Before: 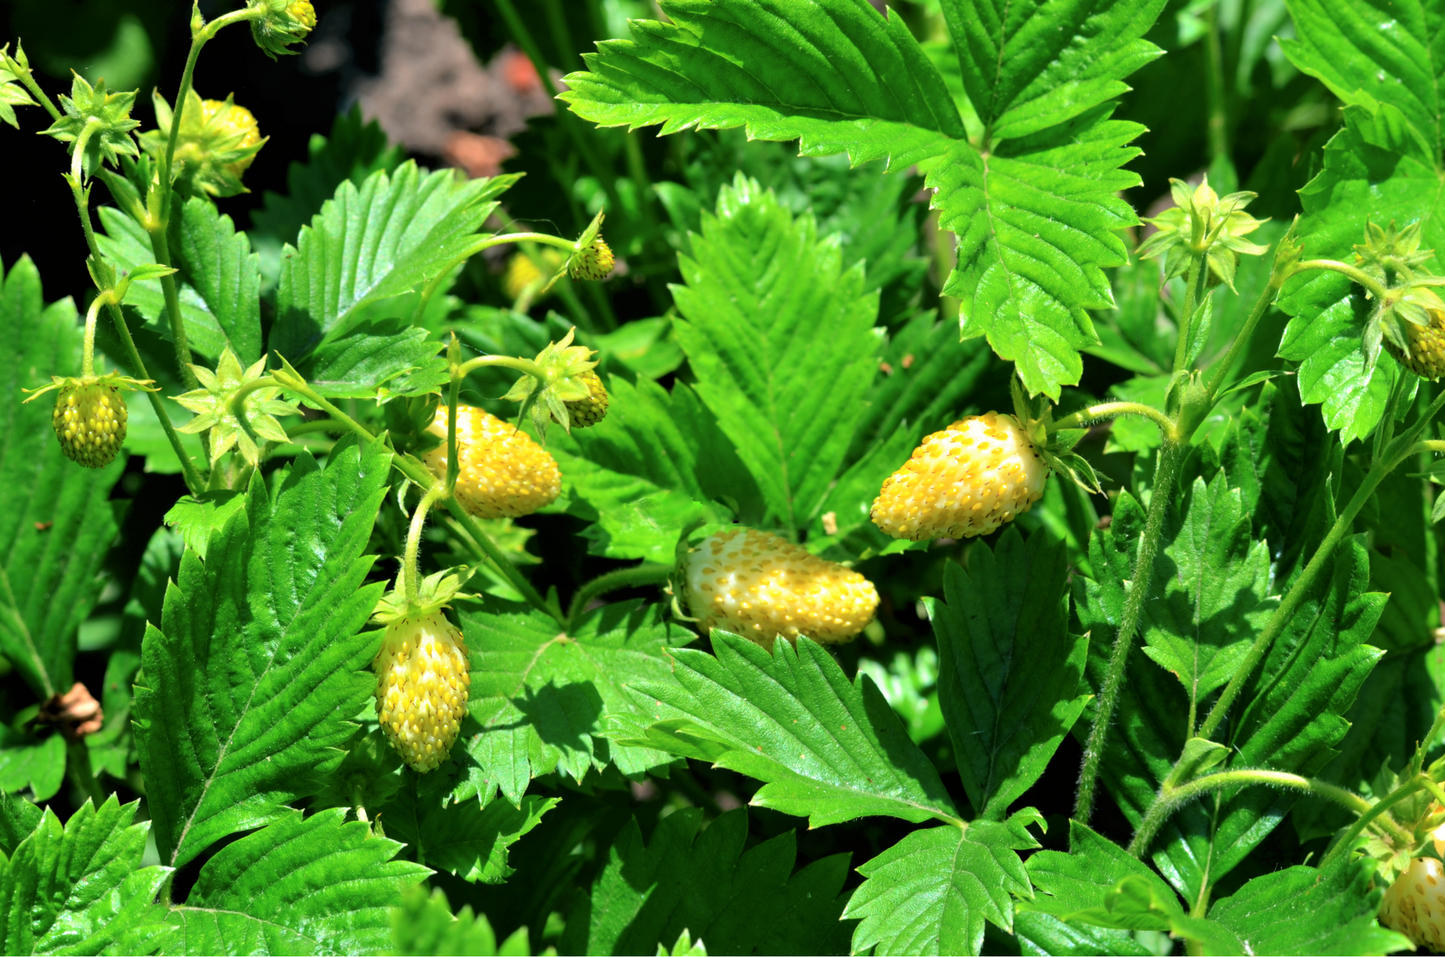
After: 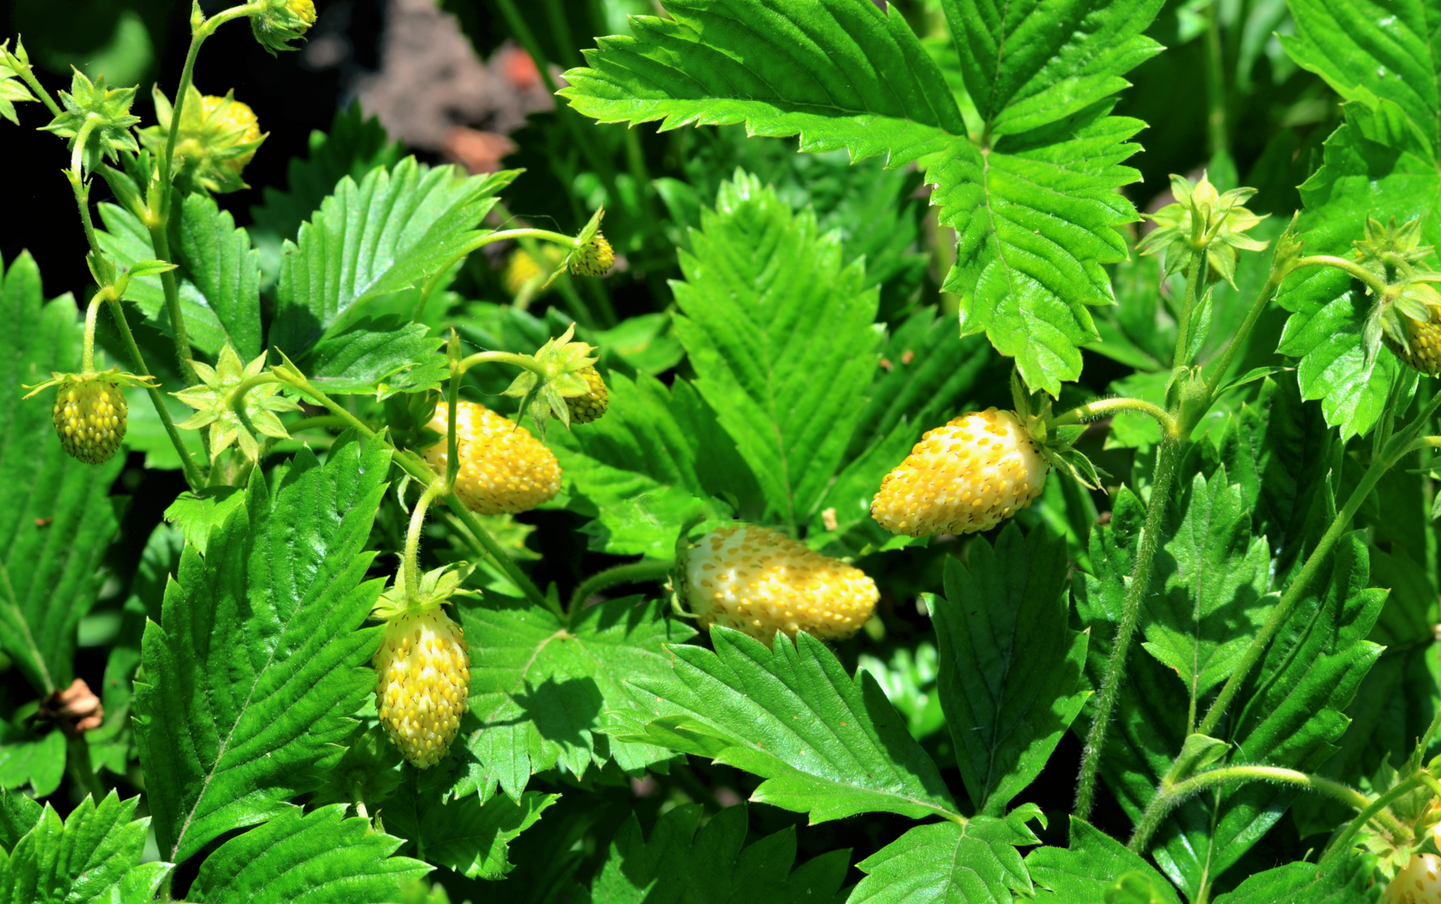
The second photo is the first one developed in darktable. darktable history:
shadows and highlights: shadows 43.71, white point adjustment -1.46, soften with gaussian
crop: top 0.448%, right 0.264%, bottom 5.045%
